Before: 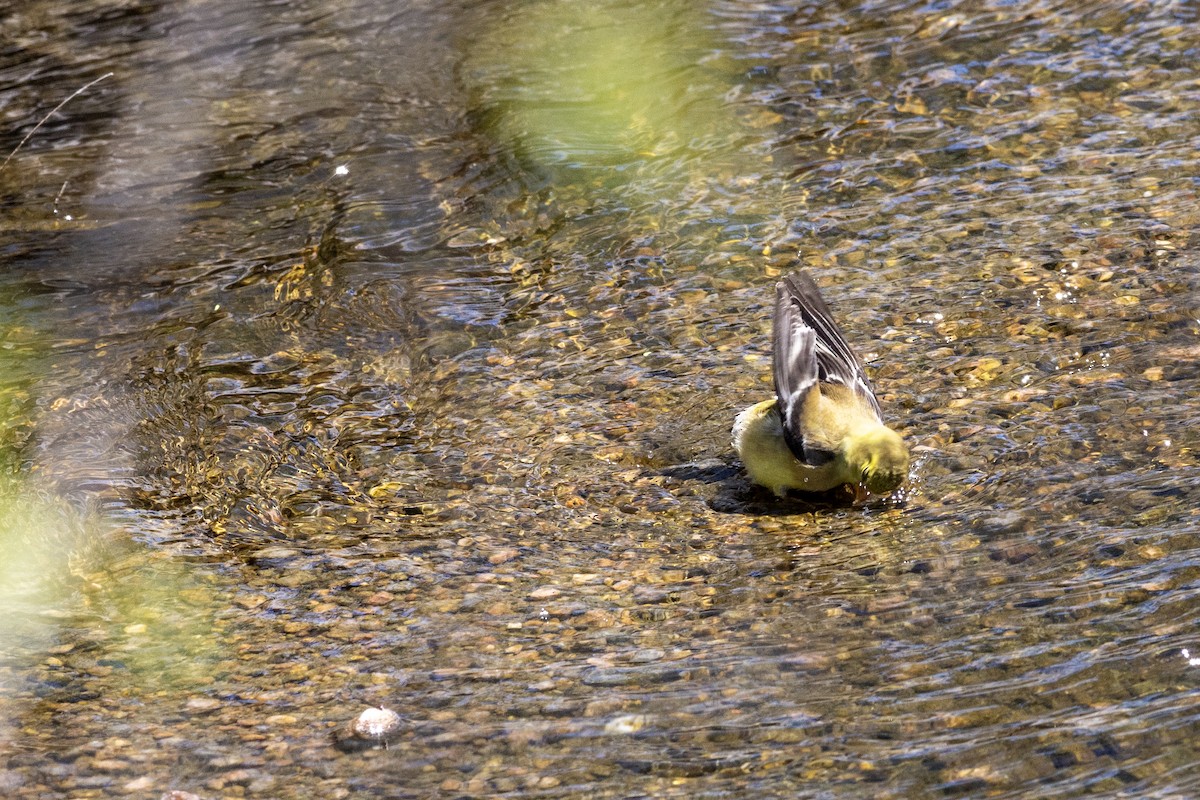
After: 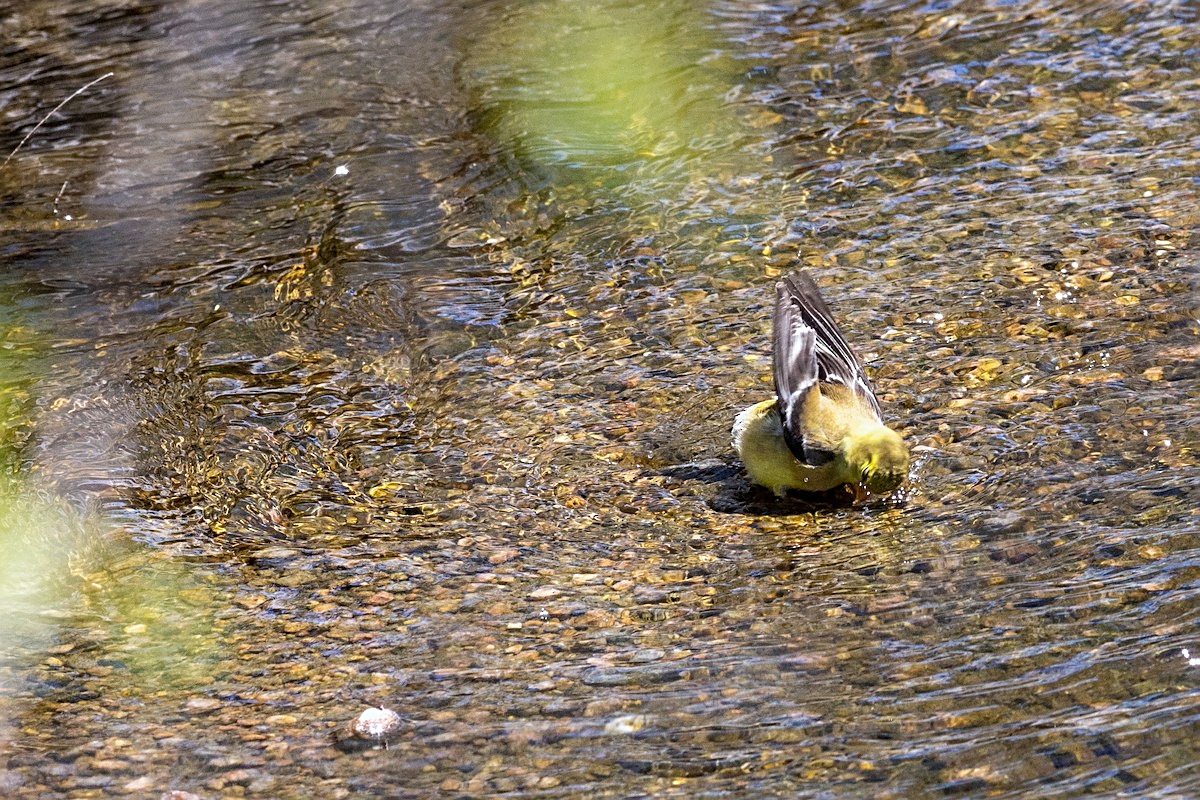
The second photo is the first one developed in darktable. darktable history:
white balance: red 0.976, blue 1.04
sharpen: on, module defaults
